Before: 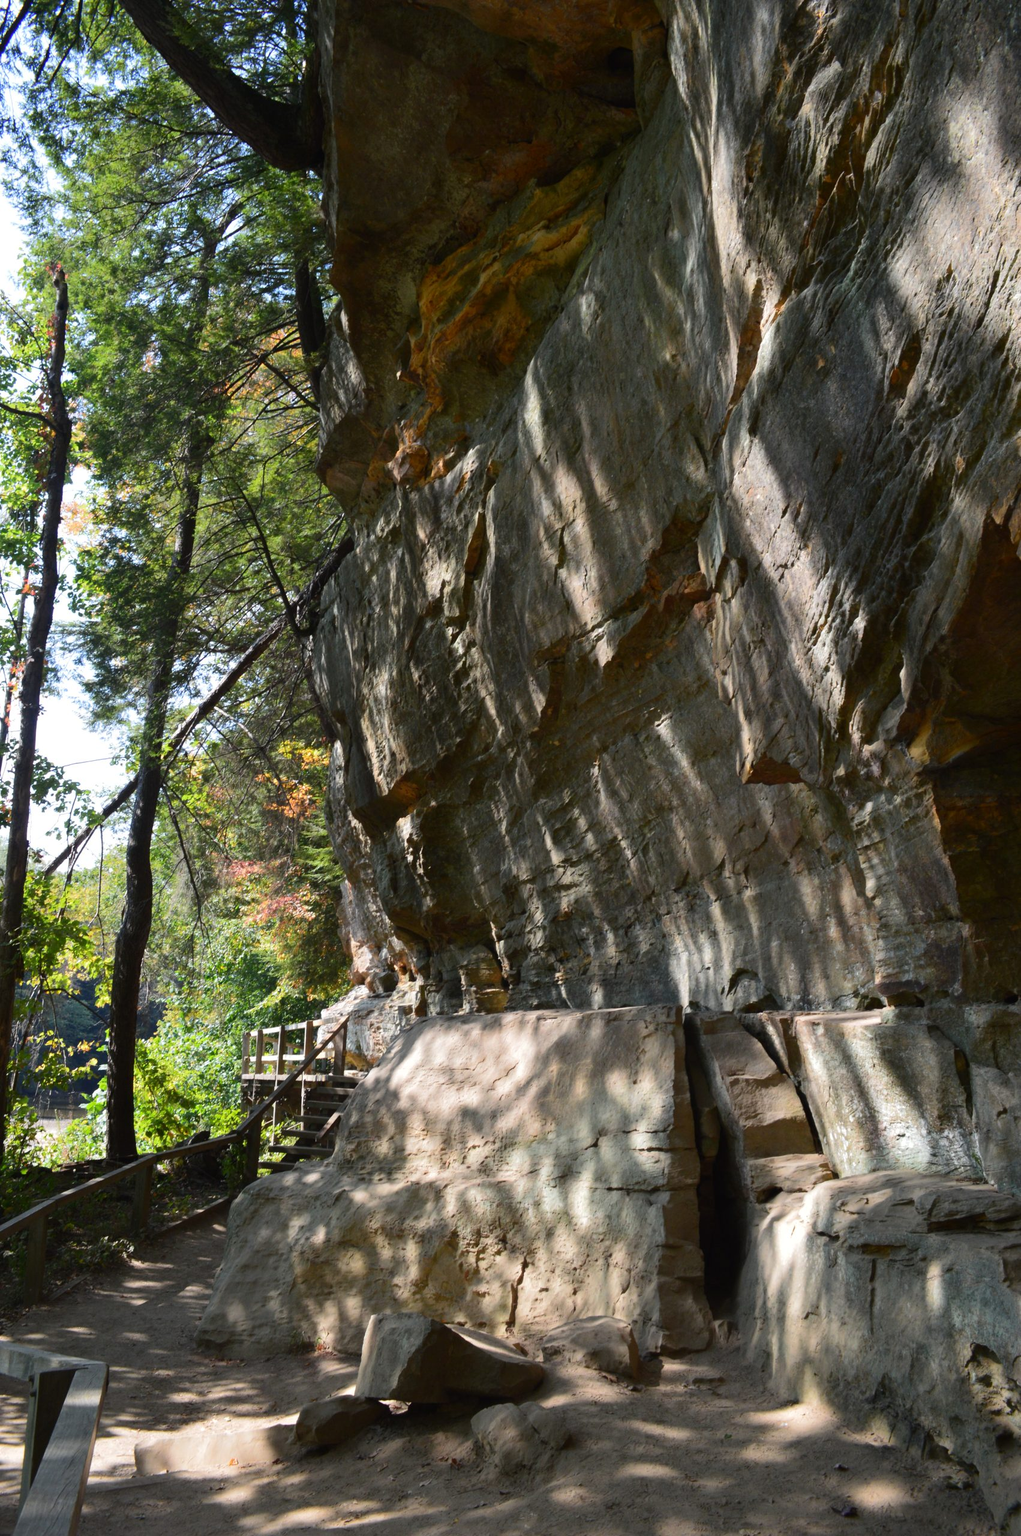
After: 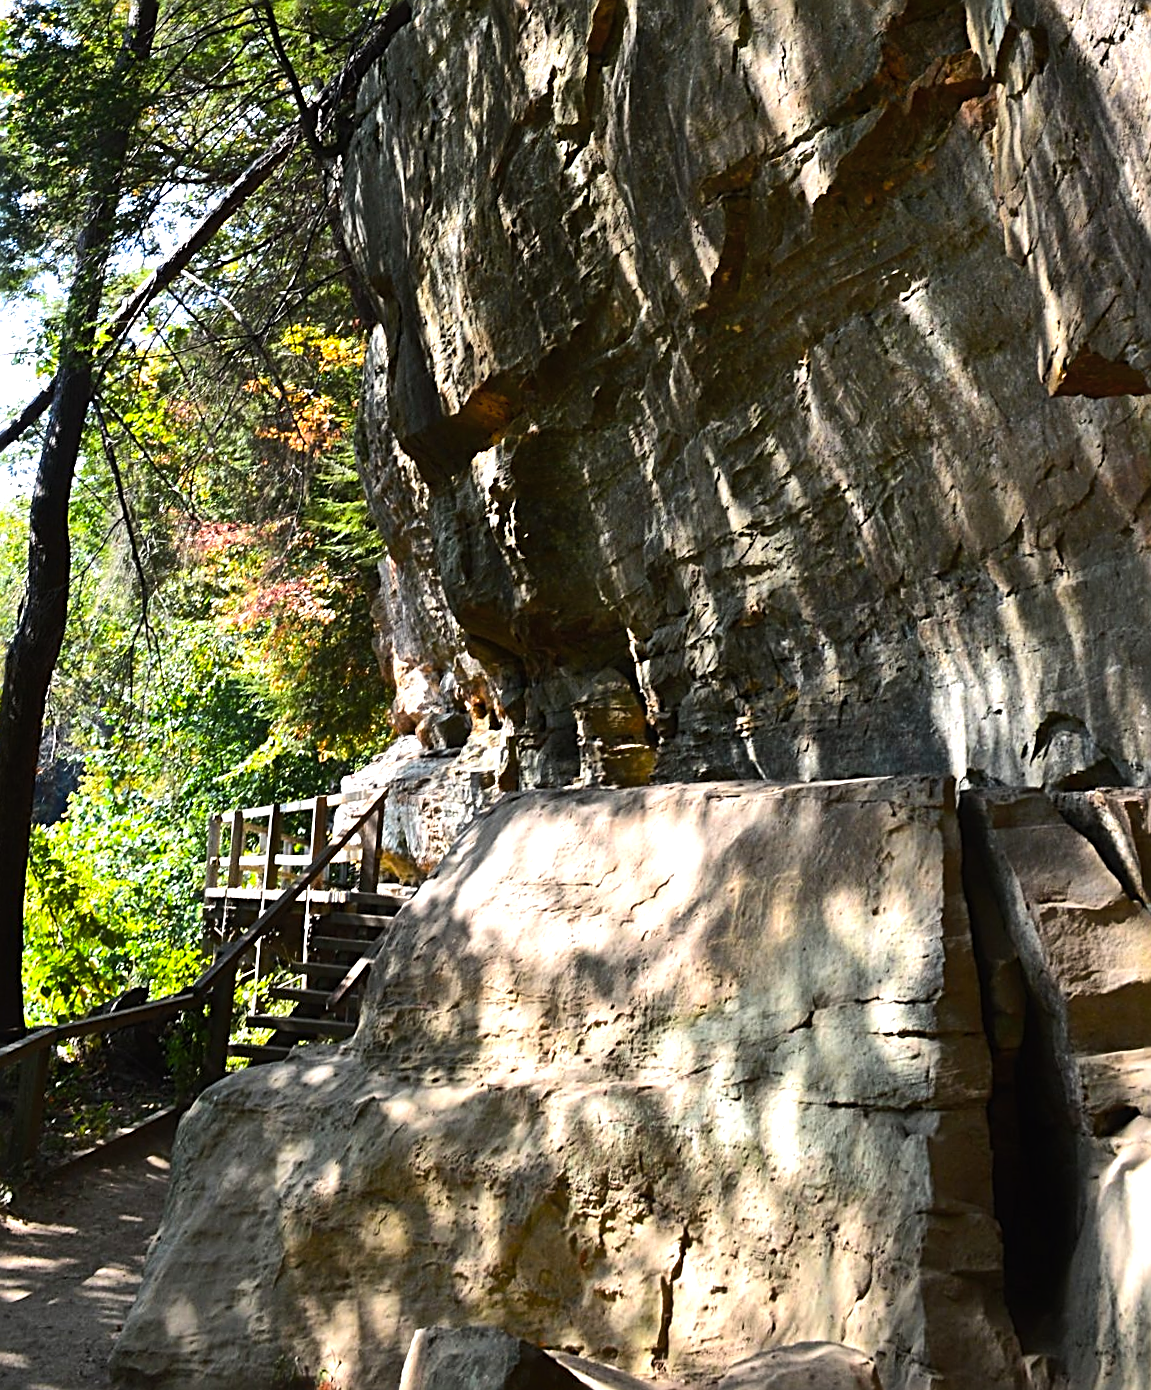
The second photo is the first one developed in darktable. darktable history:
shadows and highlights: soften with gaussian
crop: left 13.312%, top 31.28%, right 24.627%, bottom 15.582%
rotate and perspective: rotation 0.128°, lens shift (vertical) -0.181, lens shift (horizontal) -0.044, shear 0.001, automatic cropping off
sharpen: radius 2.584, amount 0.688
tone equalizer: -8 EV -0.75 EV, -7 EV -0.7 EV, -6 EV -0.6 EV, -5 EV -0.4 EV, -3 EV 0.4 EV, -2 EV 0.6 EV, -1 EV 0.7 EV, +0 EV 0.75 EV, edges refinement/feathering 500, mask exposure compensation -1.57 EV, preserve details no
contrast equalizer: y [[0.5, 0.5, 0.478, 0.5, 0.5, 0.5], [0.5 ×6], [0.5 ×6], [0 ×6], [0 ×6]]
color balance rgb: linear chroma grading › global chroma 10%, perceptual saturation grading › global saturation 5%, perceptual brilliance grading › global brilliance 4%, global vibrance 7%, saturation formula JzAzBz (2021)
